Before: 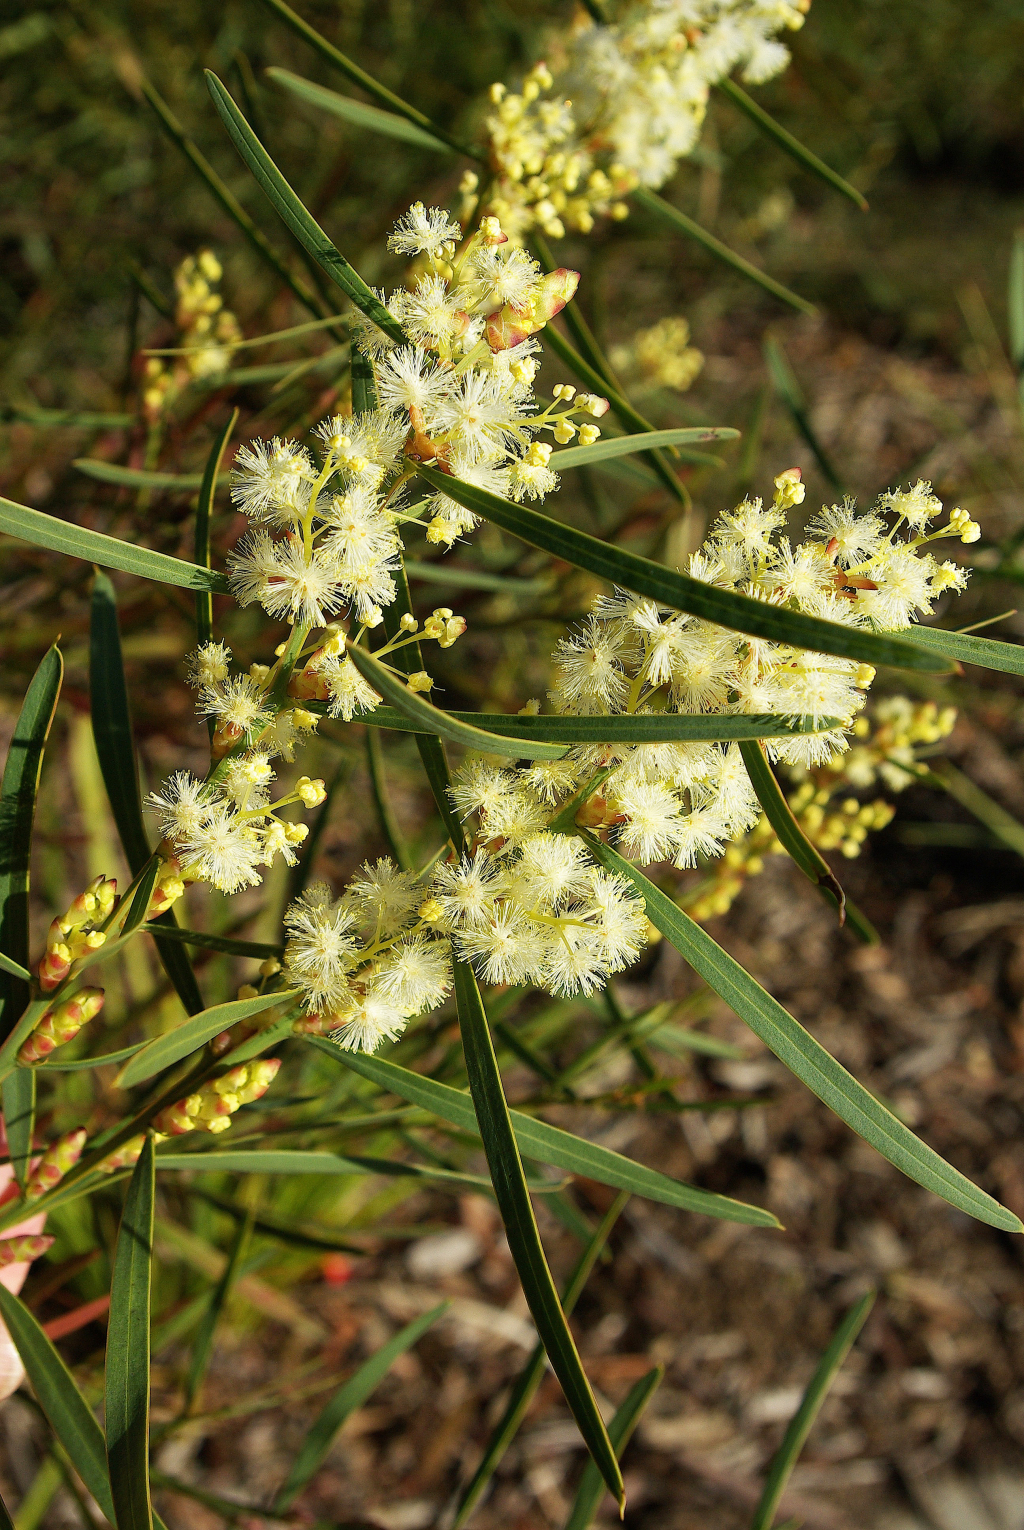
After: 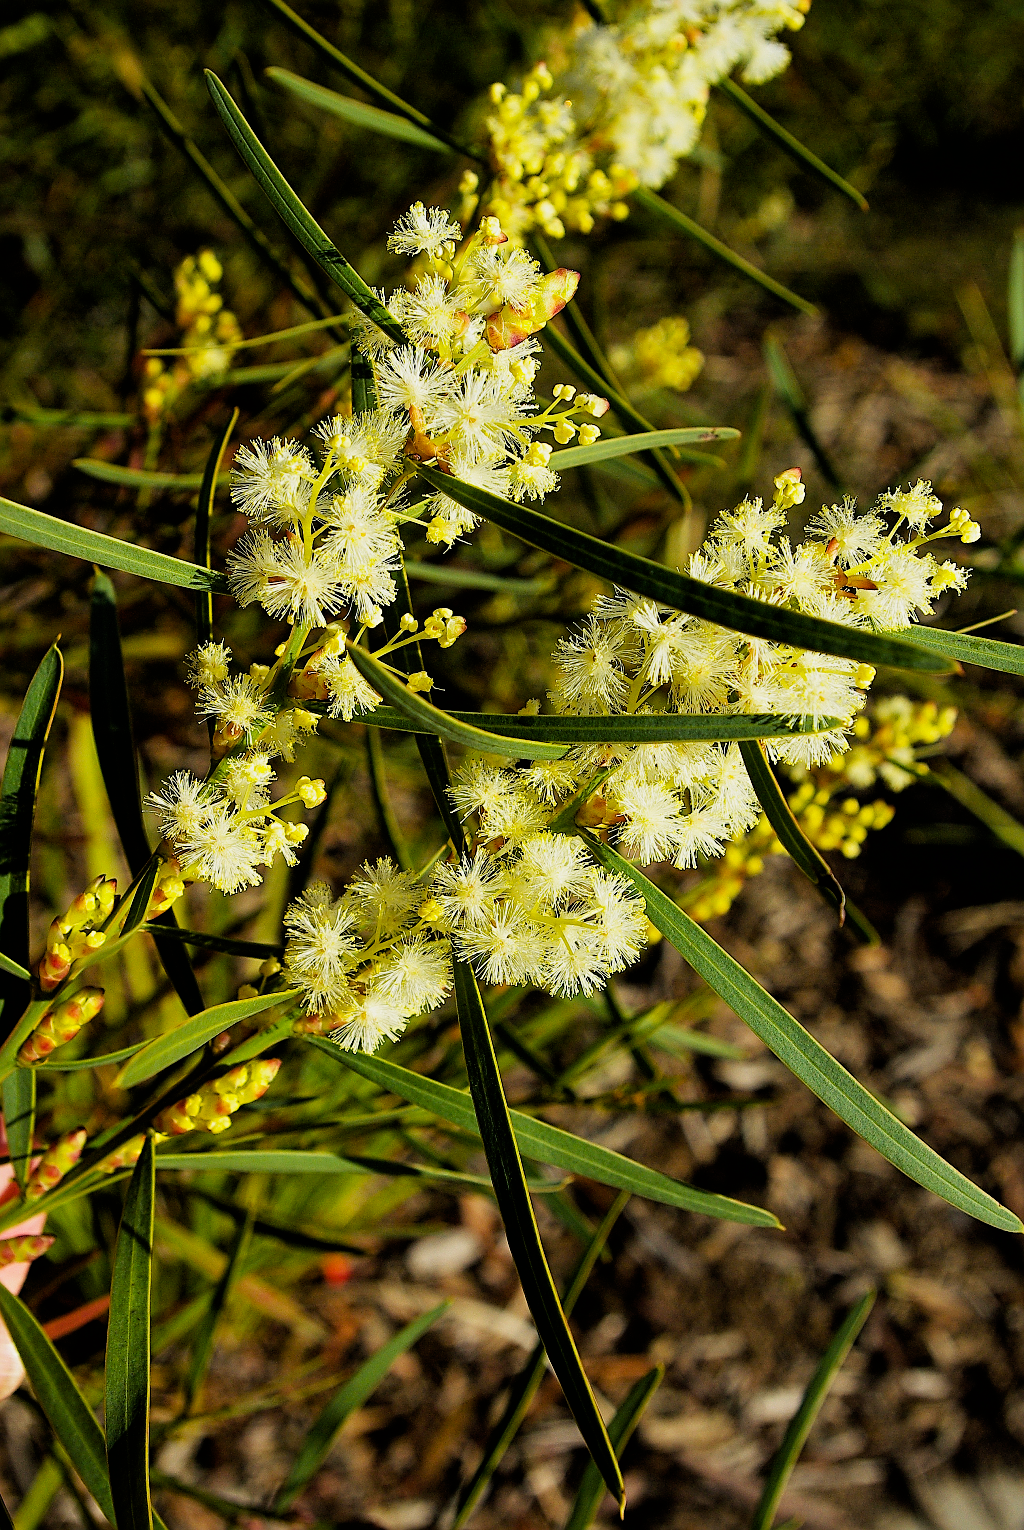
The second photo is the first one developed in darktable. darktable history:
sharpen: on, module defaults
color balance rgb: perceptual saturation grading › global saturation 19.788%, global vibrance 20%
filmic rgb: black relative exposure -5.1 EV, white relative exposure 3.17 EV, threshold 5.98 EV, hardness 3.45, contrast 1.189, highlights saturation mix -28.78%, enable highlight reconstruction true
